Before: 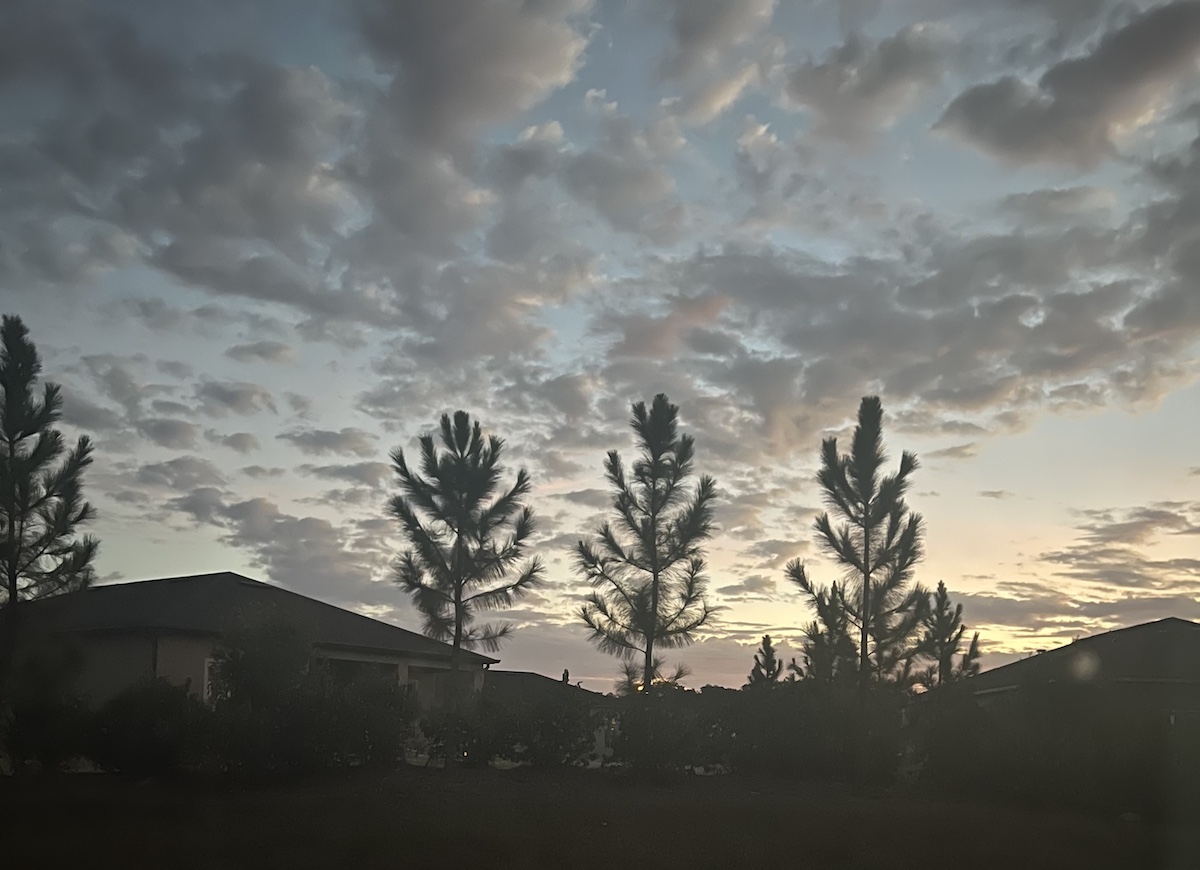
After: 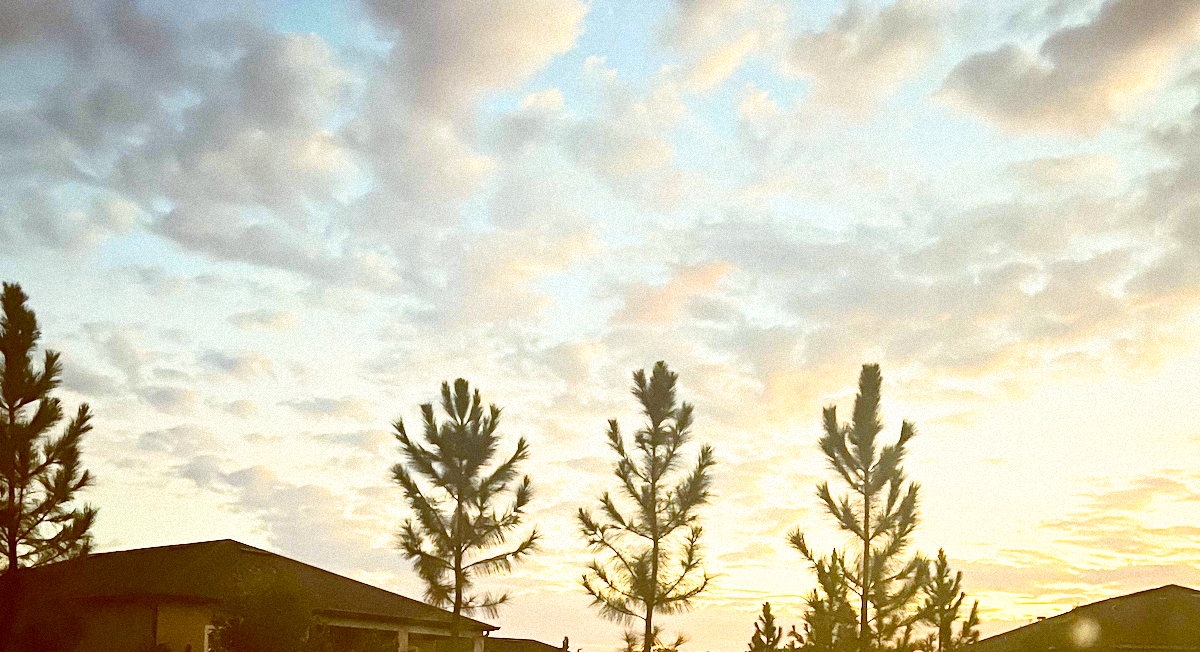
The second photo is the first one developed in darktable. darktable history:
white balance: red 1.029, blue 0.92
contrast brightness saturation: contrast 0.26, brightness 0.02, saturation 0.87
base curve: curves: ch0 [(0, 0) (0.005, 0.002) (0.15, 0.3) (0.4, 0.7) (0.75, 0.95) (1, 1)], preserve colors none
color balance: lift [1, 1.015, 1.004, 0.985], gamma [1, 0.958, 0.971, 1.042], gain [1, 0.956, 0.977, 1.044]
color contrast: green-magenta contrast 0.8, blue-yellow contrast 1.1, unbound 0
grain: mid-tones bias 0%
crop: top 3.857%, bottom 21.132%
exposure: black level correction -0.002, exposure 0.54 EV, compensate highlight preservation false
